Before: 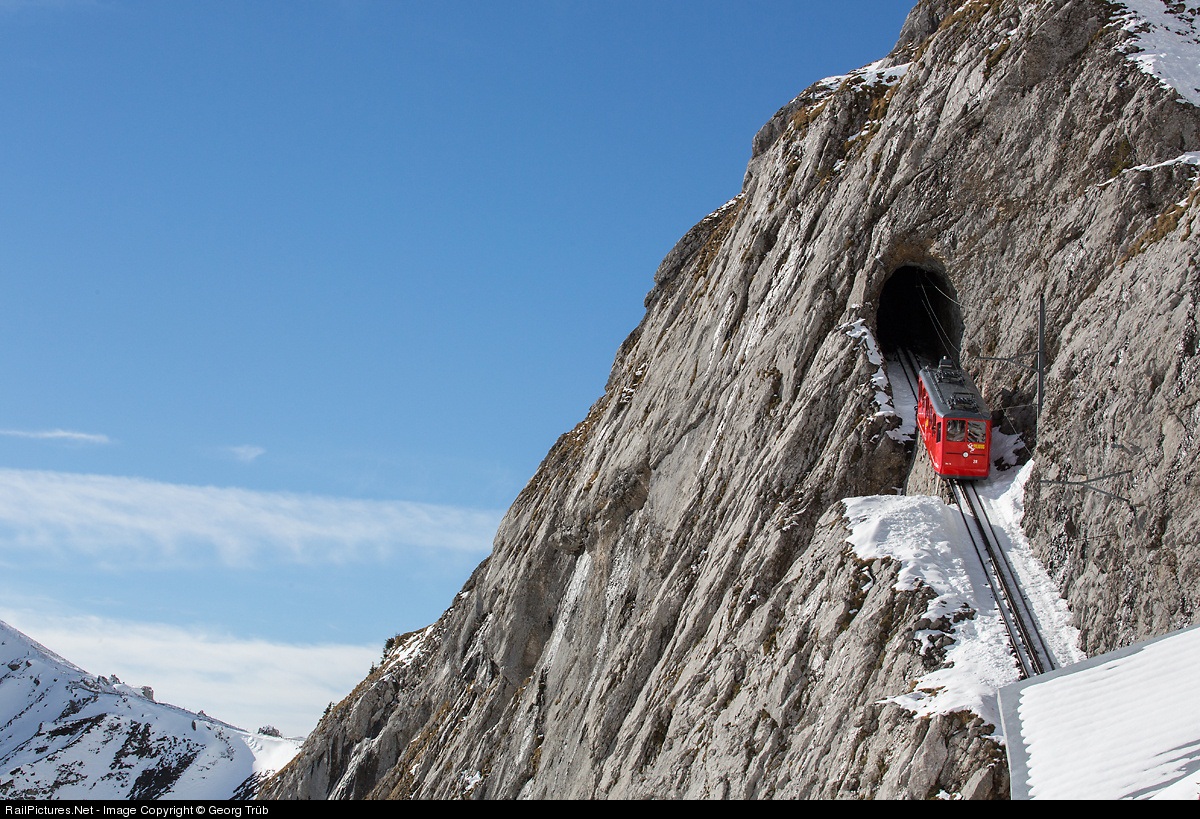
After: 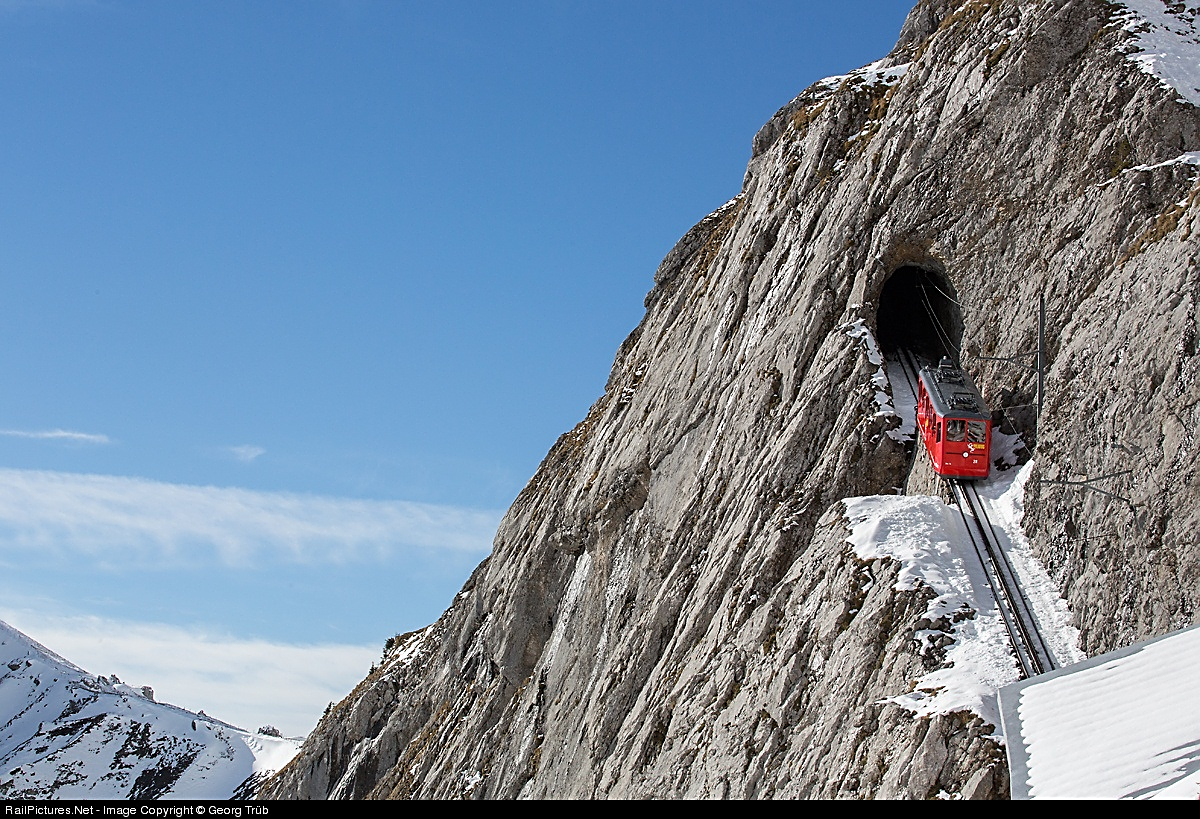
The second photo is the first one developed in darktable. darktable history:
sharpen: amount 0.601
